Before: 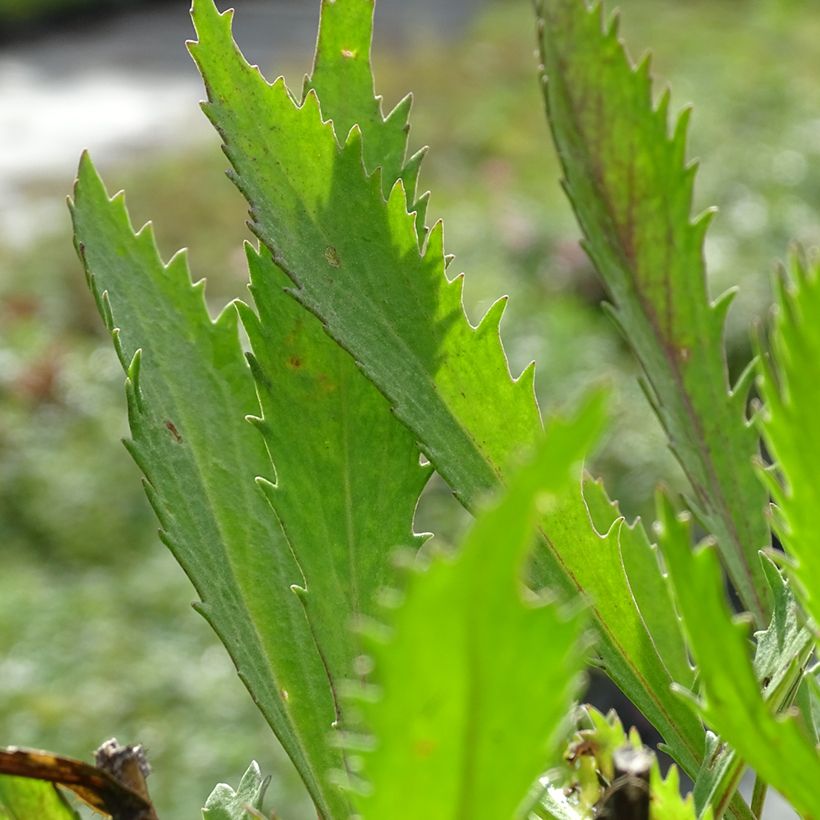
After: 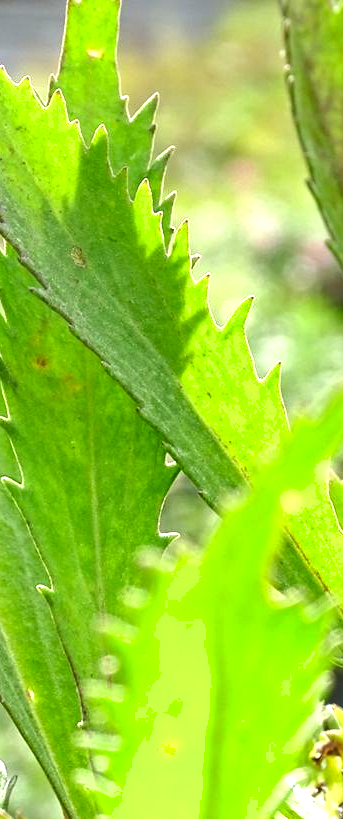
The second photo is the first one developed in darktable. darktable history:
exposure: black level correction 0, exposure 1.199 EV, compensate exposure bias true, compensate highlight preservation false
shadows and highlights: shadows 48.79, highlights -40.9, soften with gaussian
crop: left 31.016%, right 27.055%
